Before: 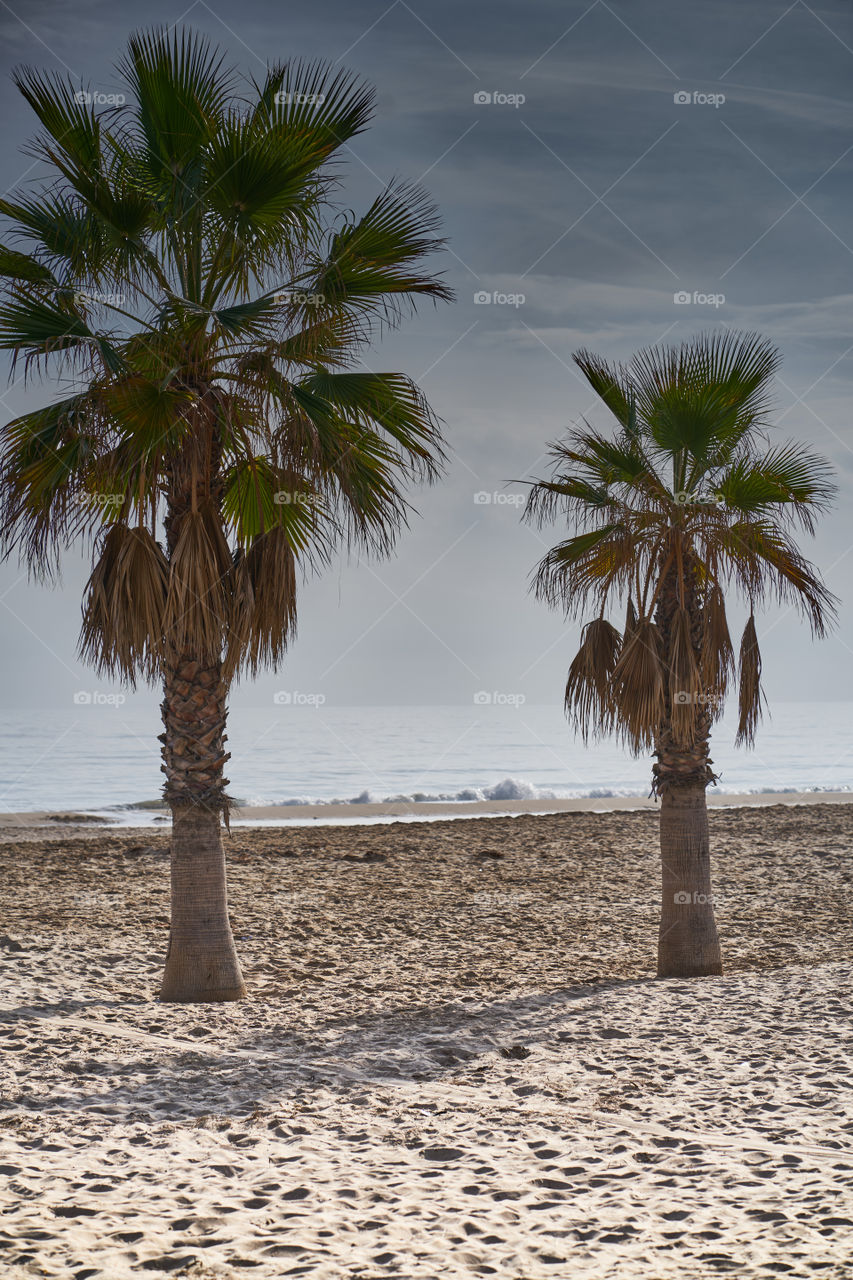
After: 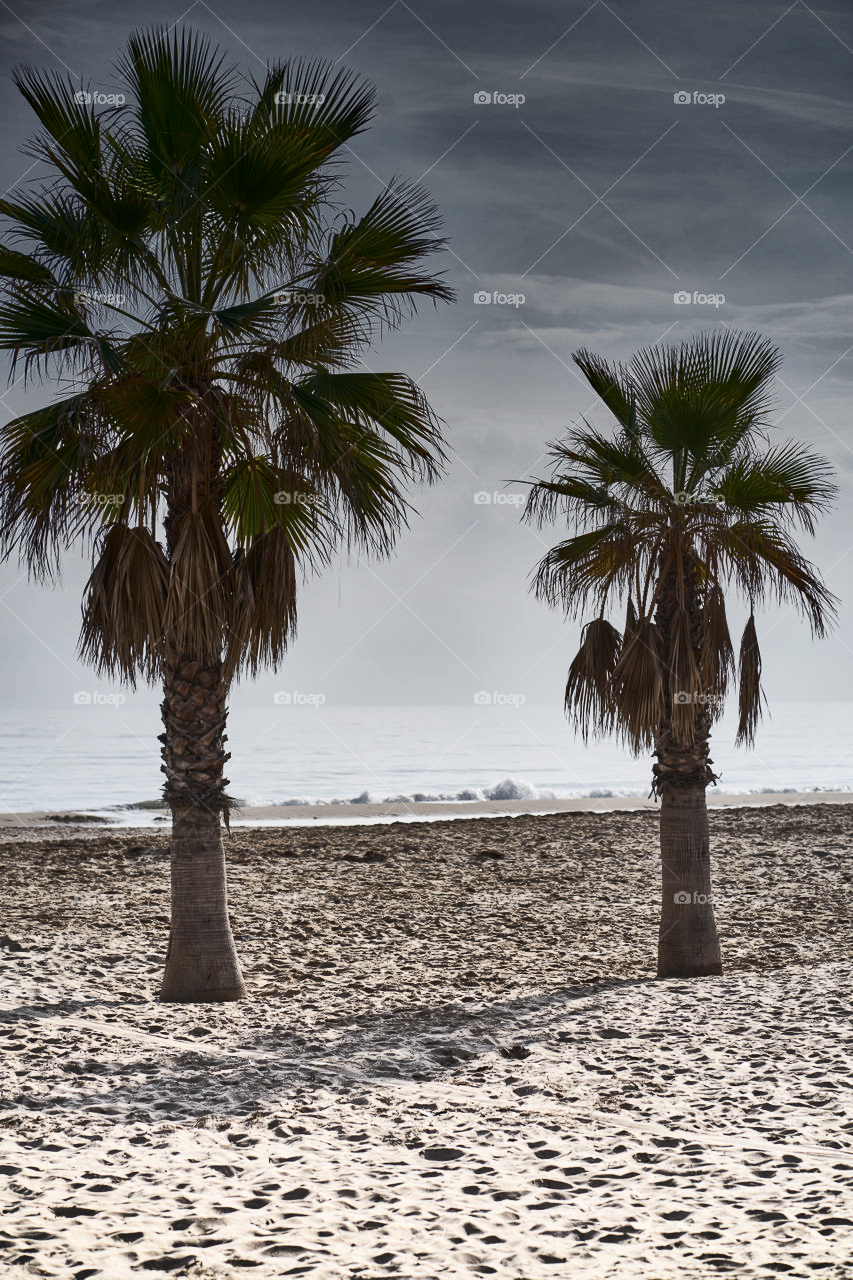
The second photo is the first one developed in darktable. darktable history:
contrast brightness saturation: contrast 0.247, saturation -0.312
